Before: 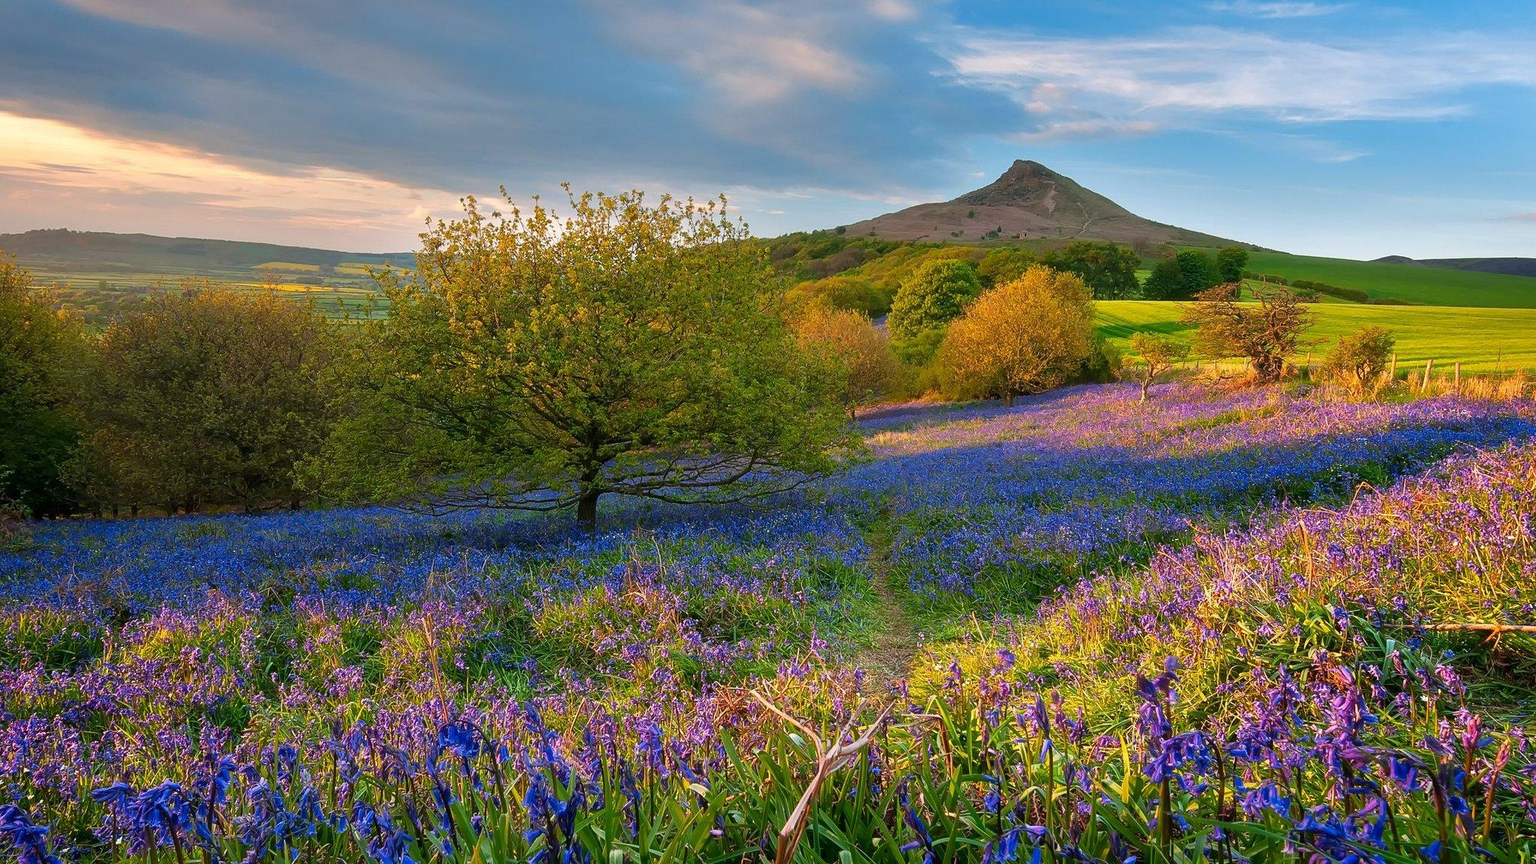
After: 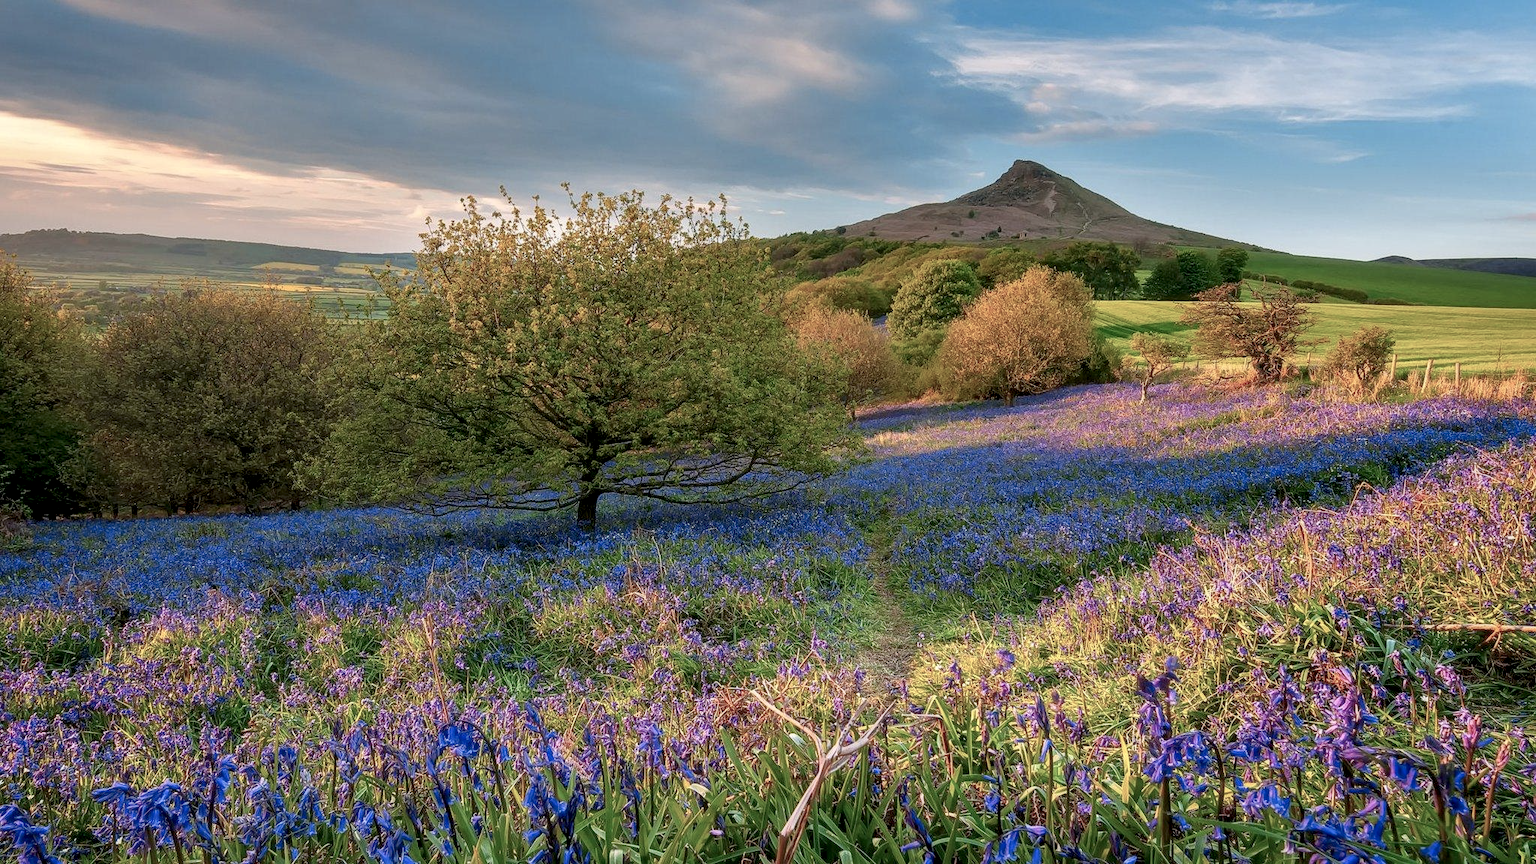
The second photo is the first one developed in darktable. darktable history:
local contrast: highlights 60%, shadows 60%, detail 160%
color balance rgb: perceptual saturation grading › global saturation -27.94%, hue shift -2.27°, contrast -21.26%
